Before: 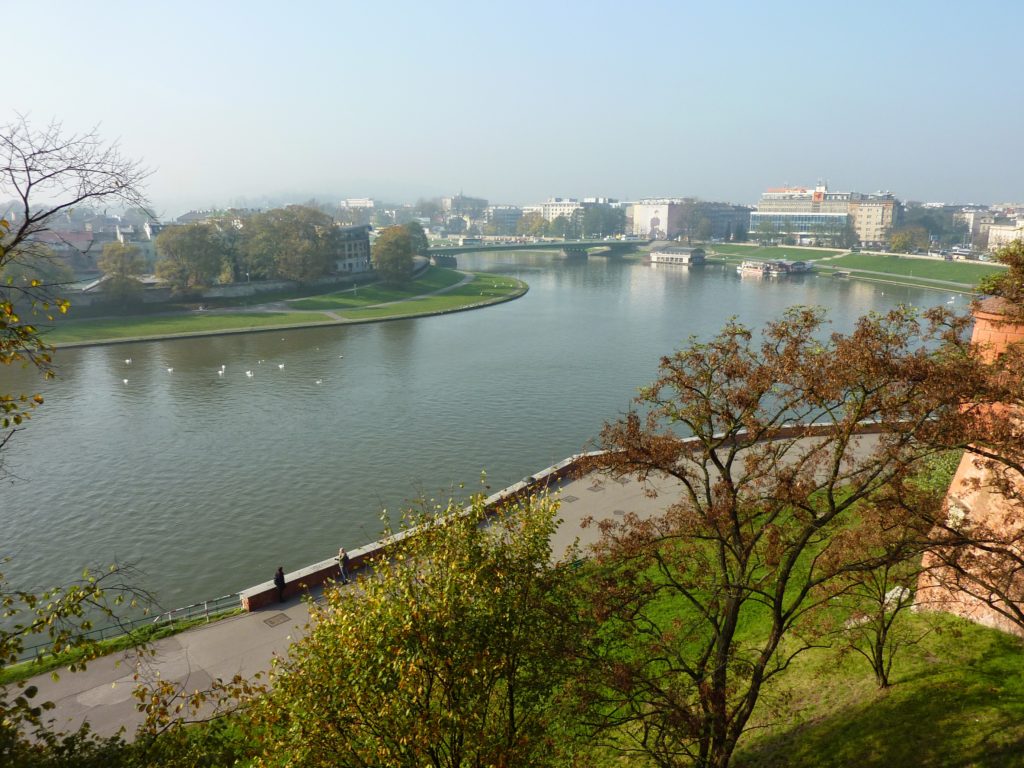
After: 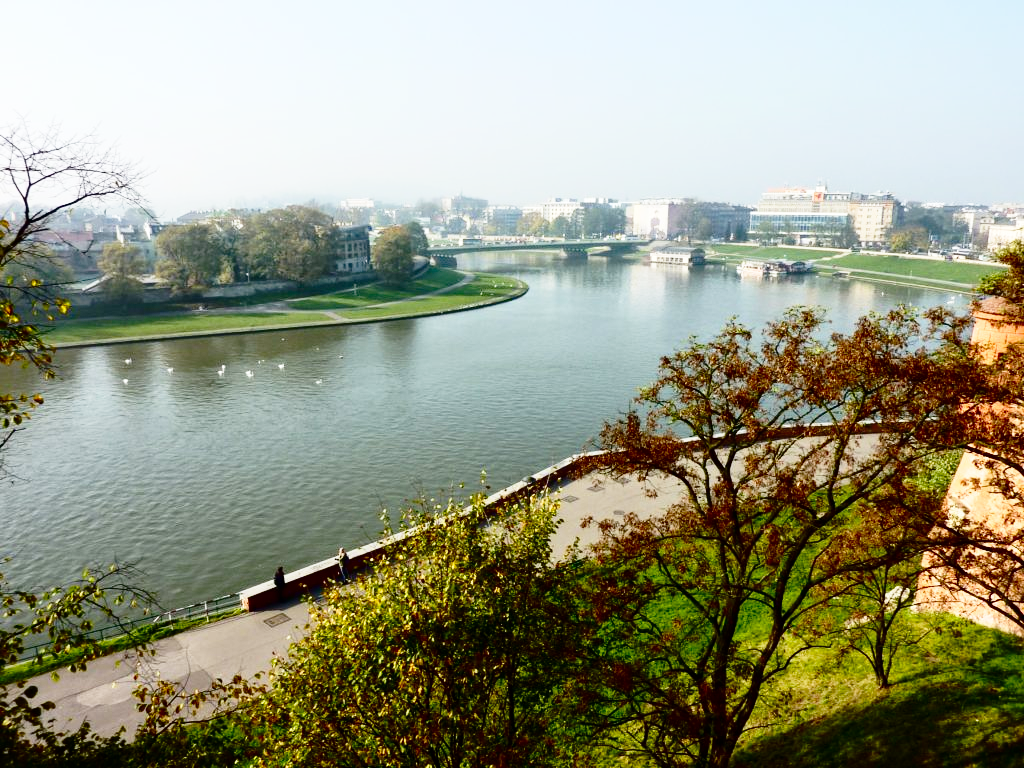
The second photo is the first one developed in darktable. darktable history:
base curve: curves: ch0 [(0, 0) (0.028, 0.03) (0.121, 0.232) (0.46, 0.748) (0.859, 0.968) (1, 1)], preserve colors none
contrast equalizer: octaves 7, y [[0.6 ×6], [0.55 ×6], [0 ×6], [0 ×6], [0 ×6]], mix 0.15
contrast brightness saturation: contrast 0.19, brightness -0.24, saturation 0.11
